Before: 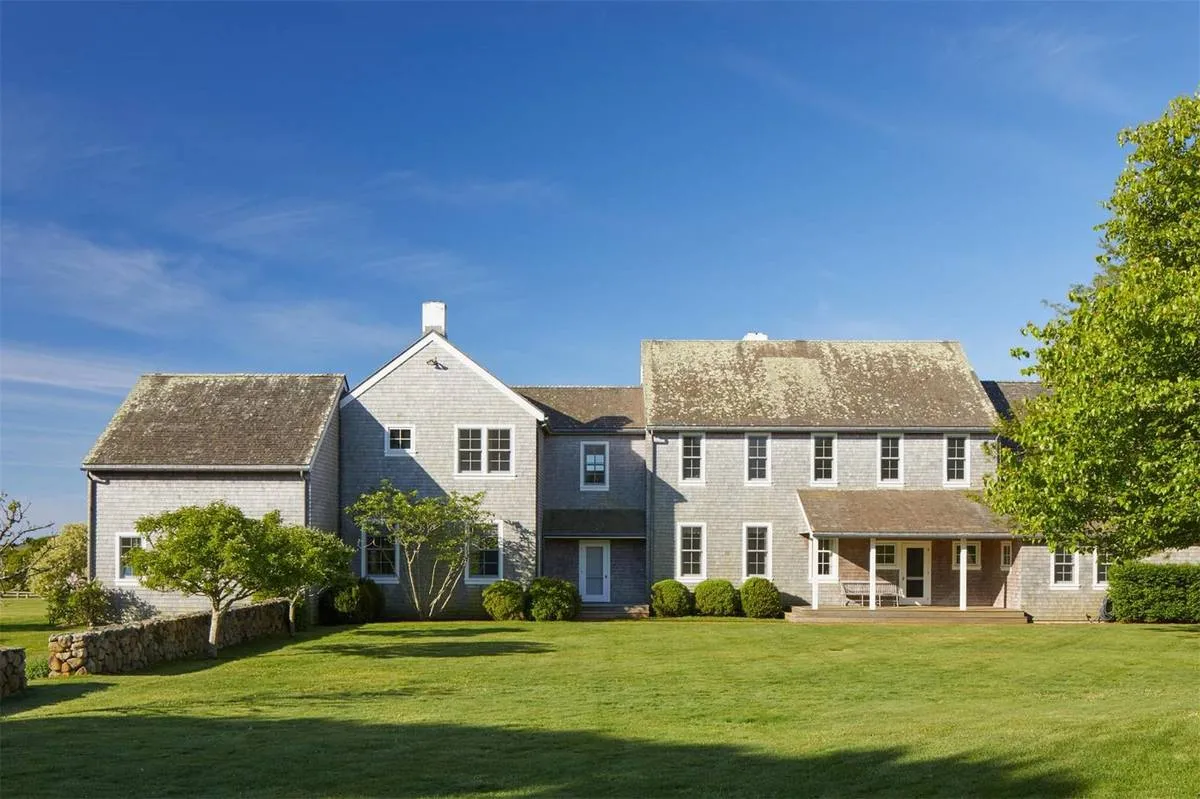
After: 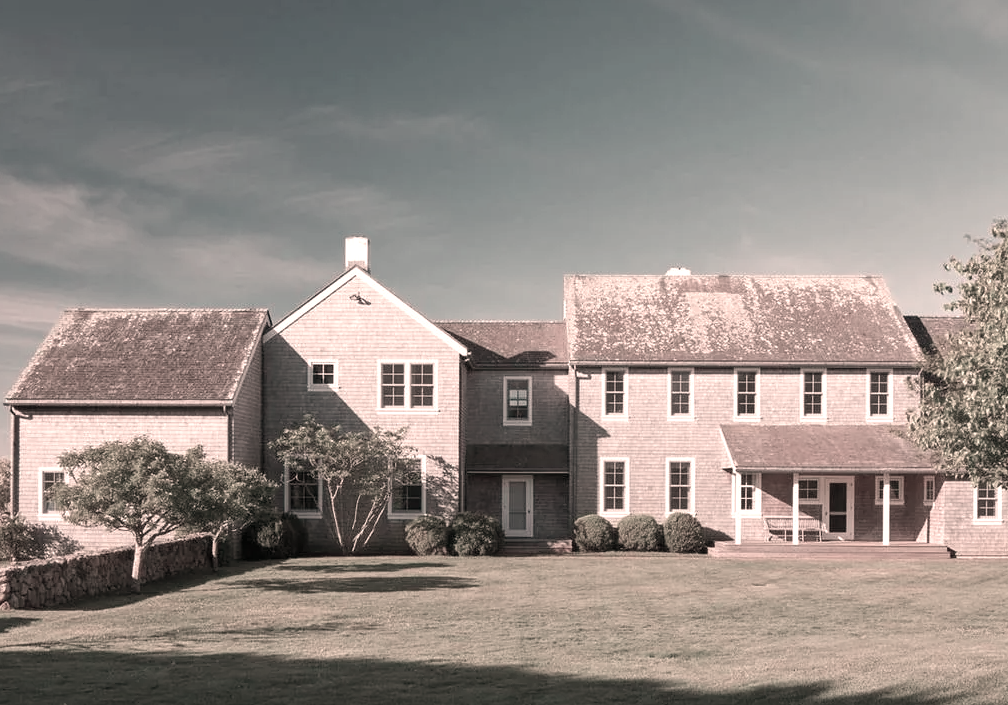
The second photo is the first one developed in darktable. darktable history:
color contrast: green-magenta contrast 0.3, blue-yellow contrast 0.15
color correction: saturation 1.11
white balance: red 1.467, blue 0.684
crop: left 6.446%, top 8.188%, right 9.538%, bottom 3.548%
